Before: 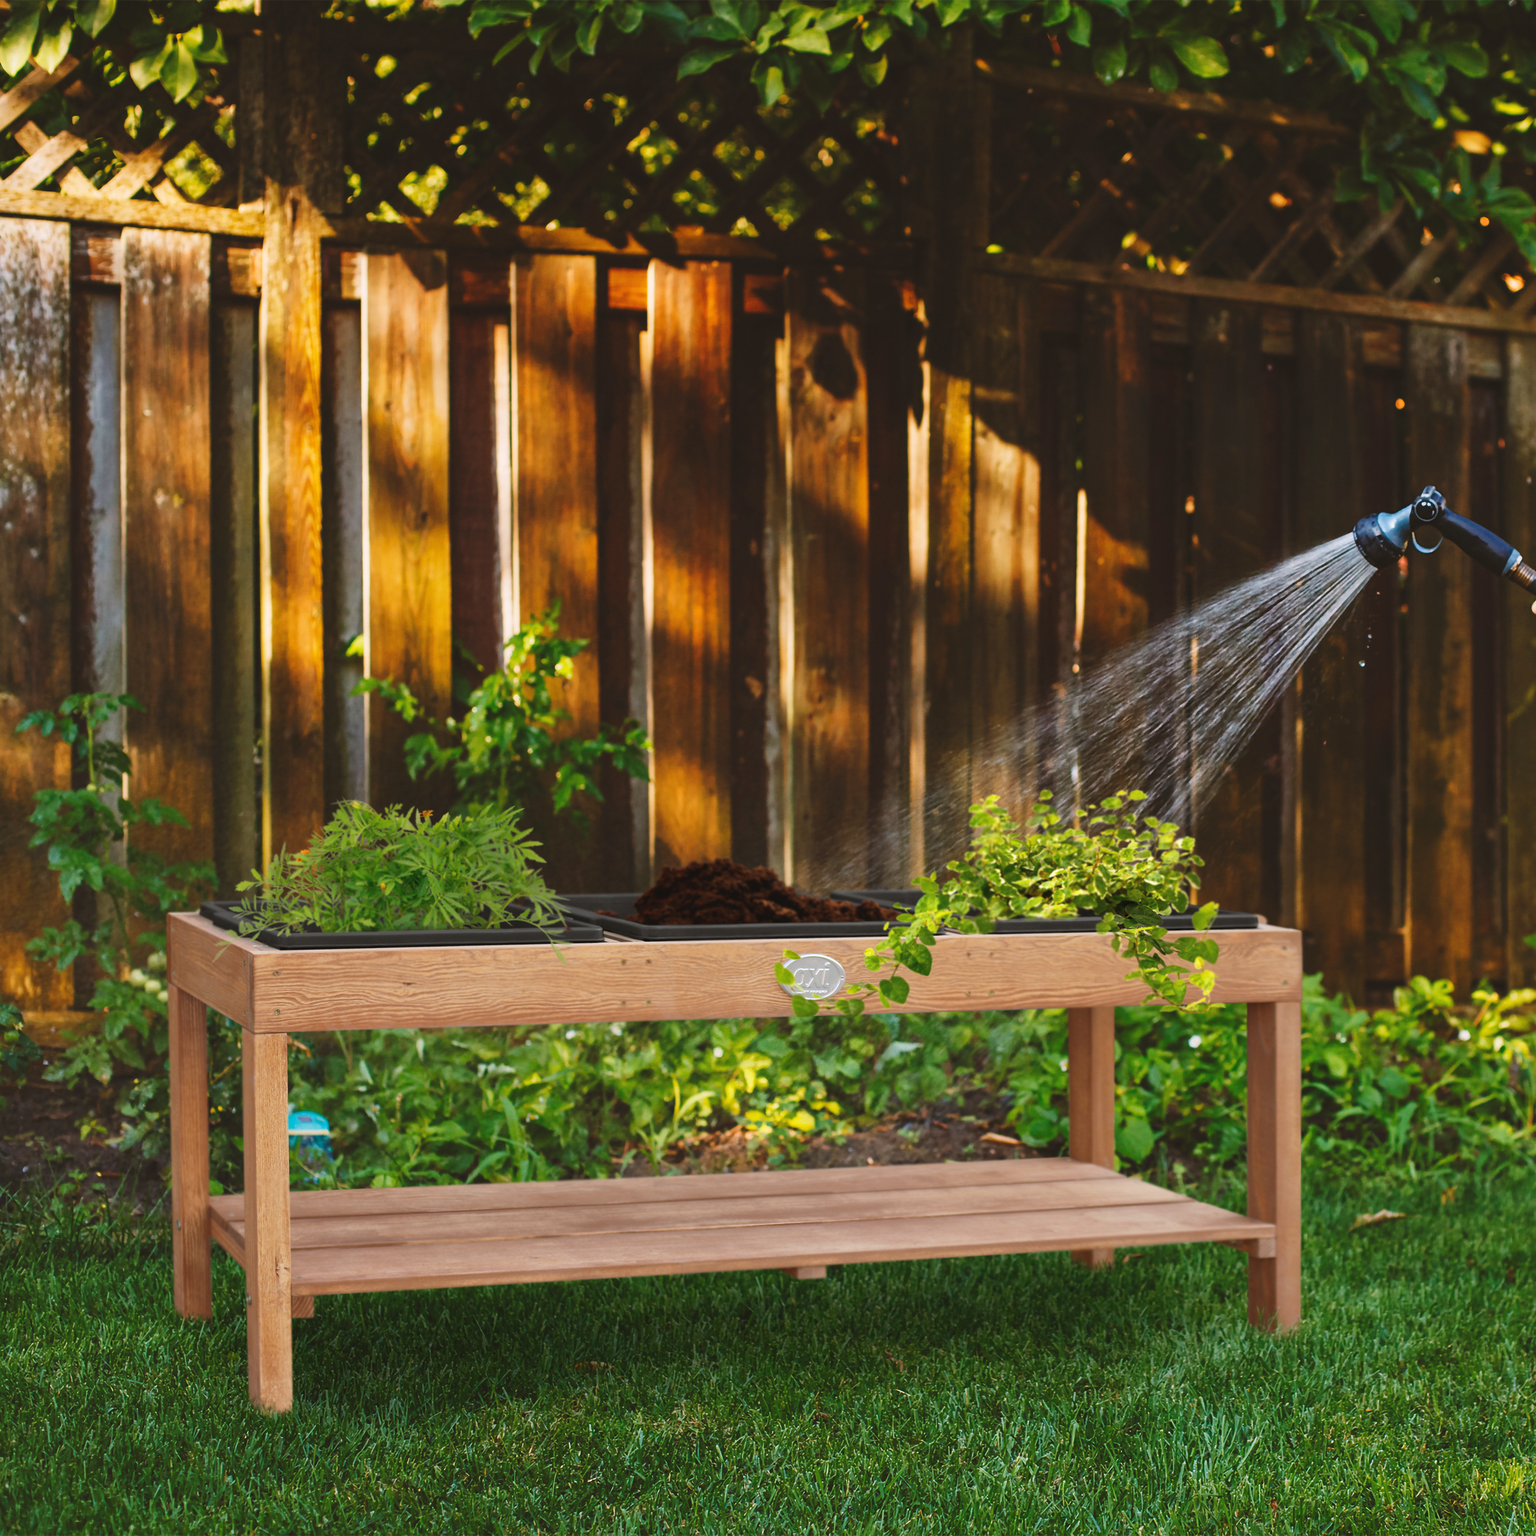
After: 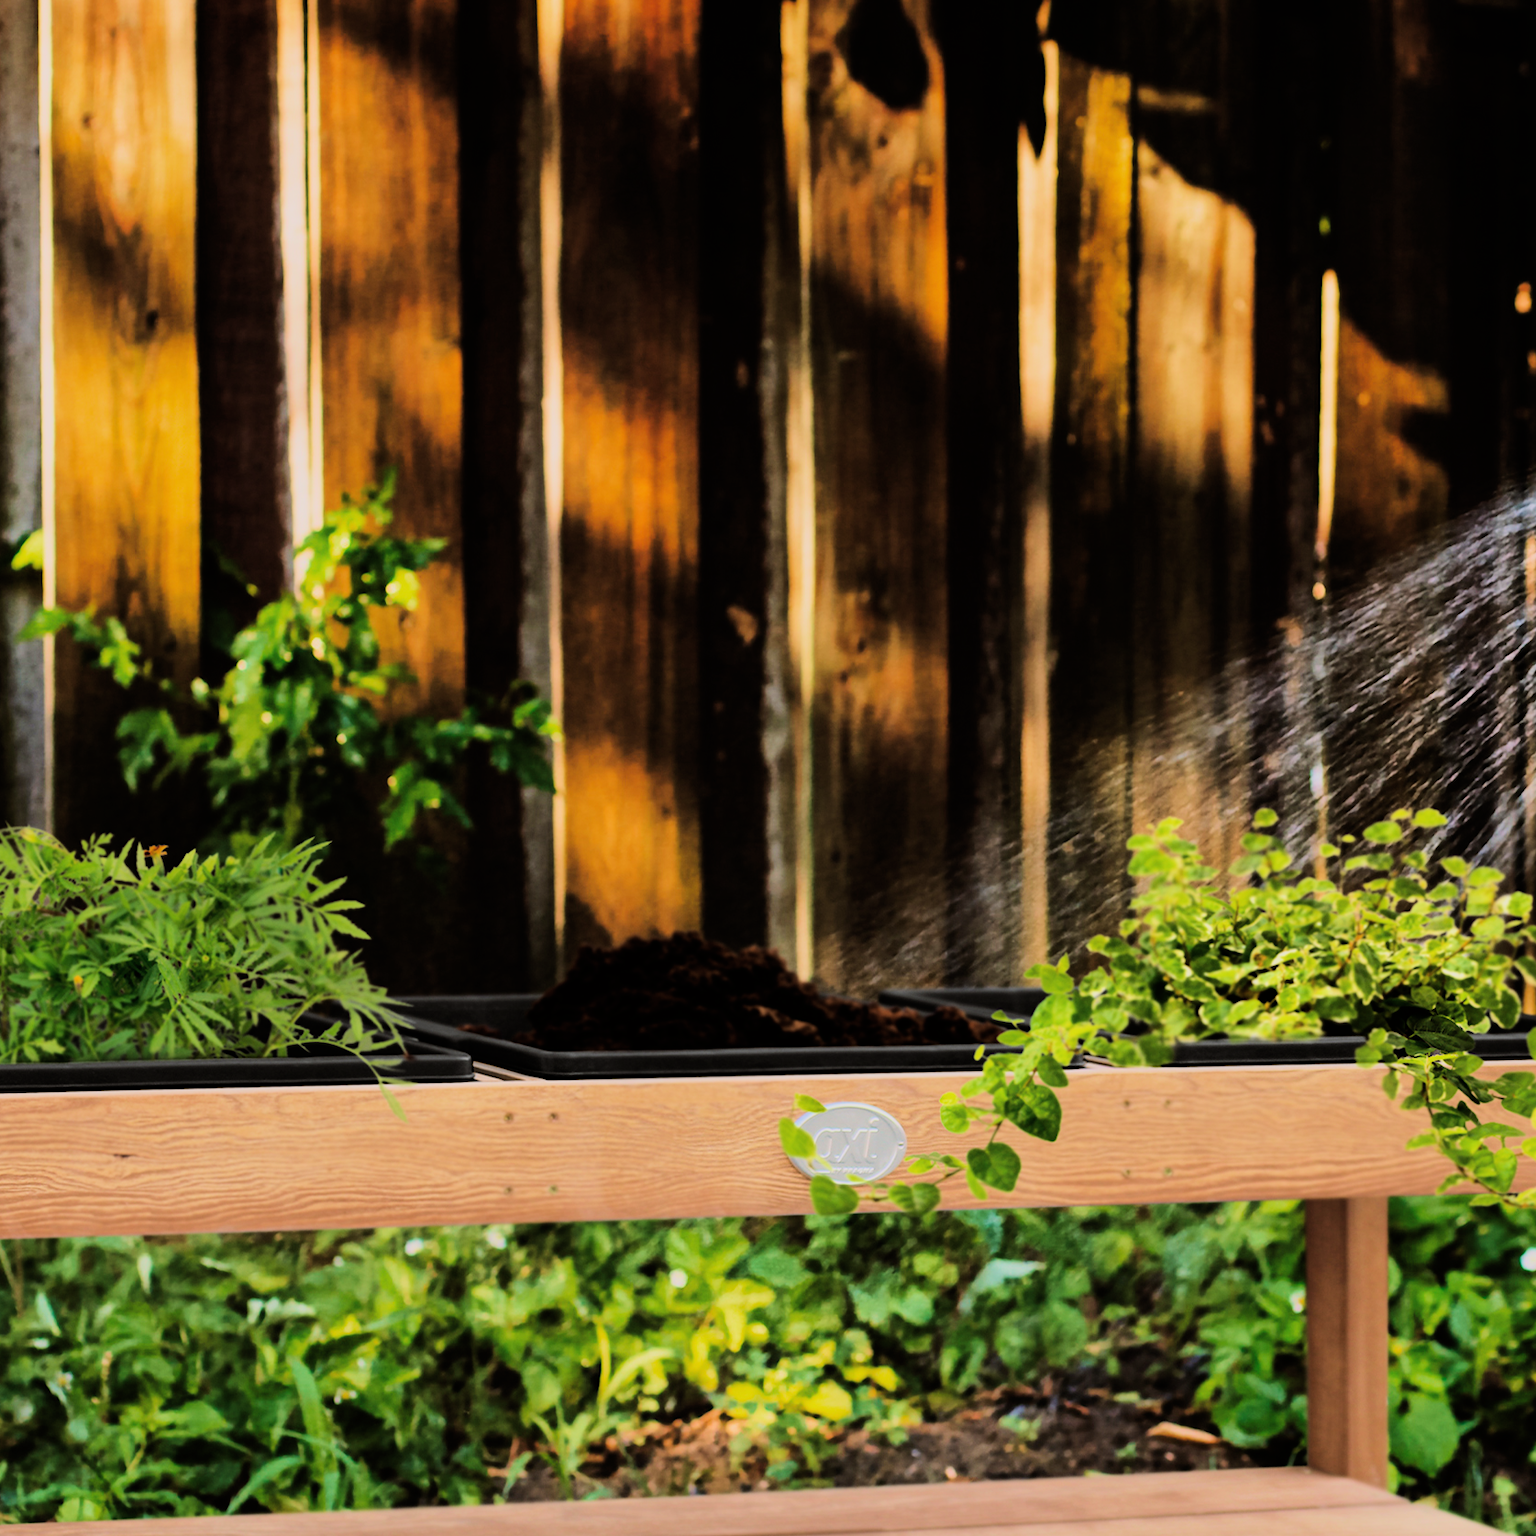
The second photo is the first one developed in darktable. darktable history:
crop and rotate: left 22.13%, top 22.054%, right 22.026%, bottom 22.102%
velvia: on, module defaults
tone equalizer: -8 EV -1.08 EV, -7 EV -1.01 EV, -6 EV -0.867 EV, -5 EV -0.578 EV, -3 EV 0.578 EV, -2 EV 0.867 EV, -1 EV 1.01 EV, +0 EV 1.08 EV, edges refinement/feathering 500, mask exposure compensation -1.57 EV, preserve details no
filmic rgb: black relative exposure -6.15 EV, white relative exposure 6.96 EV, hardness 2.23, color science v6 (2022)
